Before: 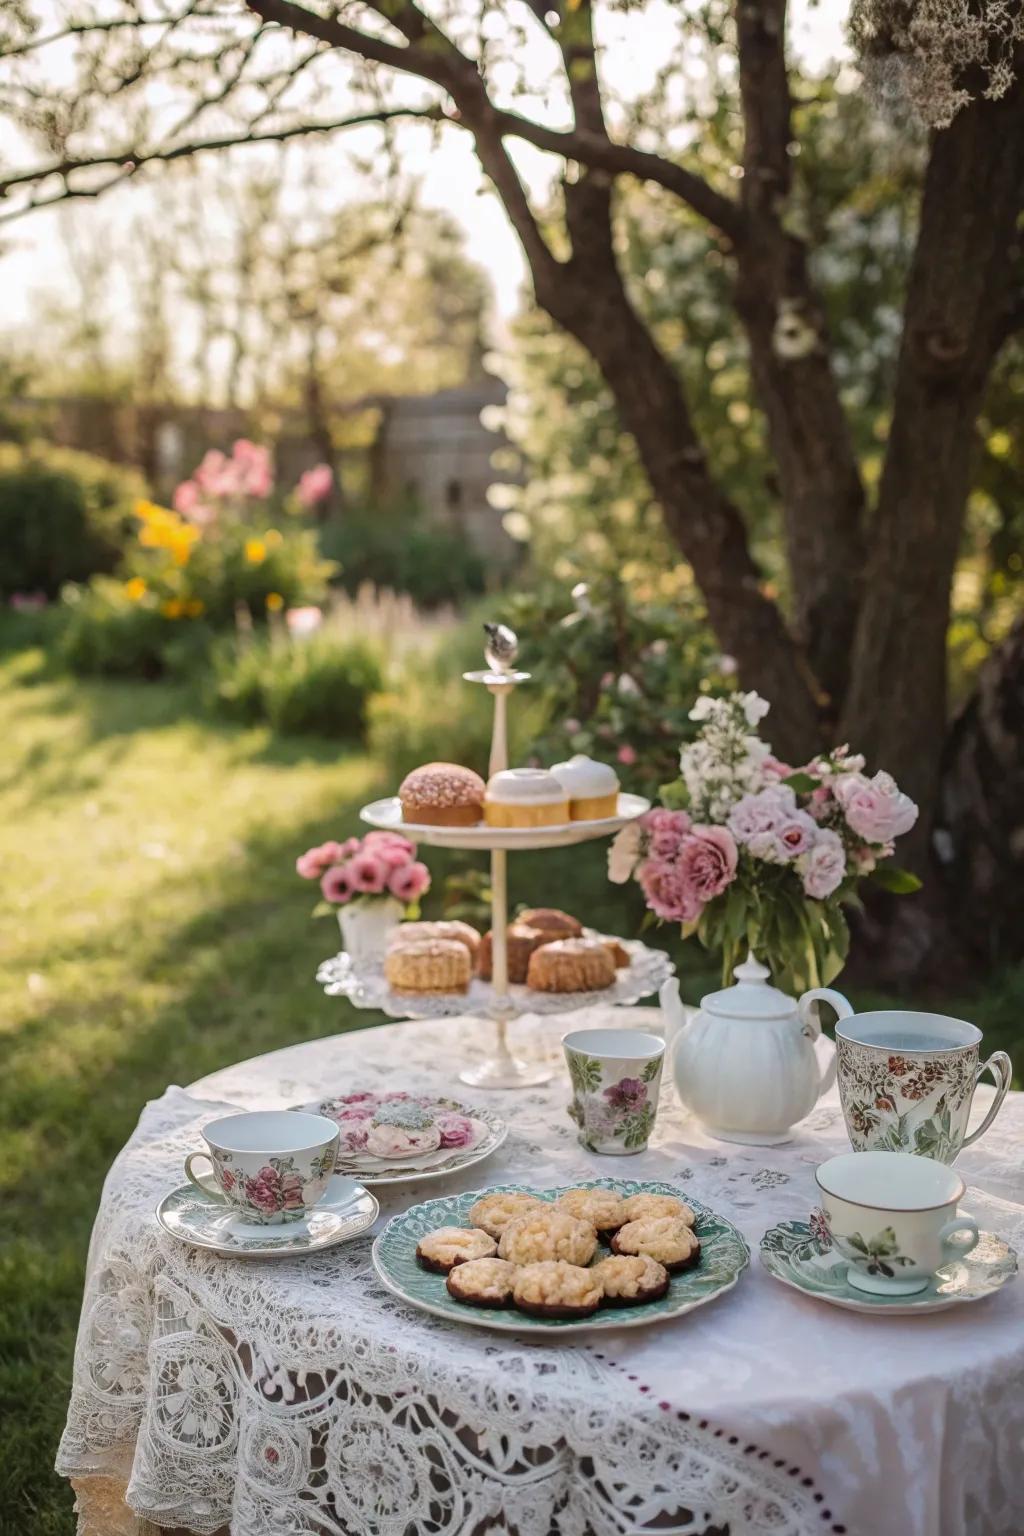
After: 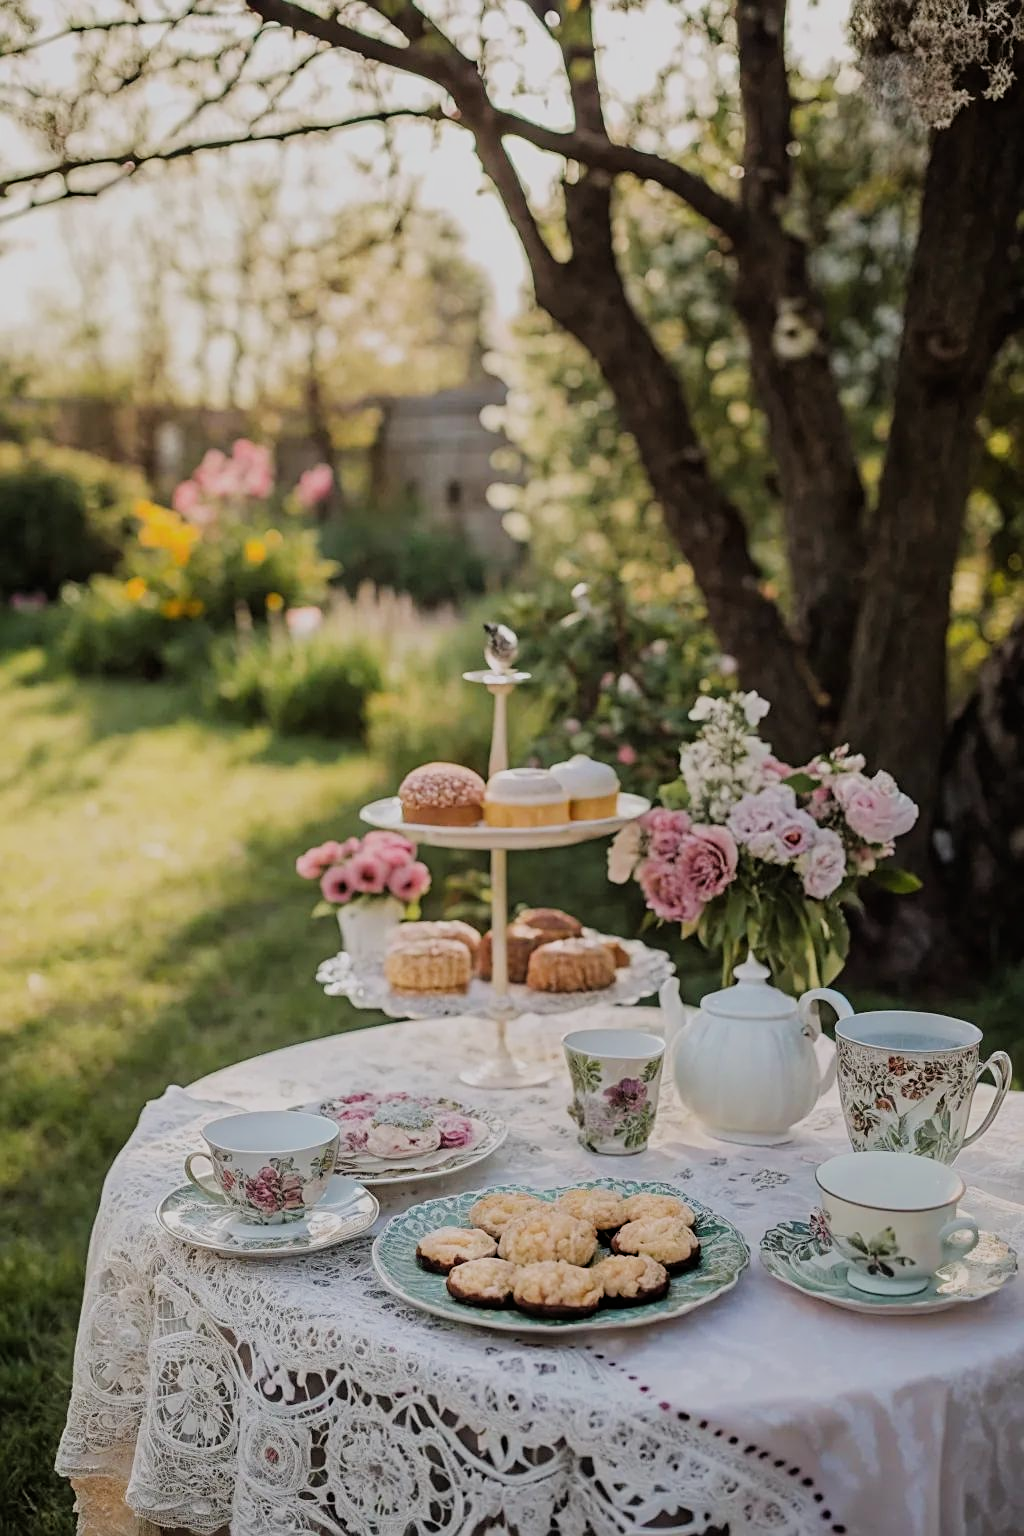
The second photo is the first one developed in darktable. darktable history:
filmic rgb: black relative exposure -7.65 EV, white relative exposure 4.56 EV, hardness 3.61
sharpen: radius 2.496, amount 0.334
